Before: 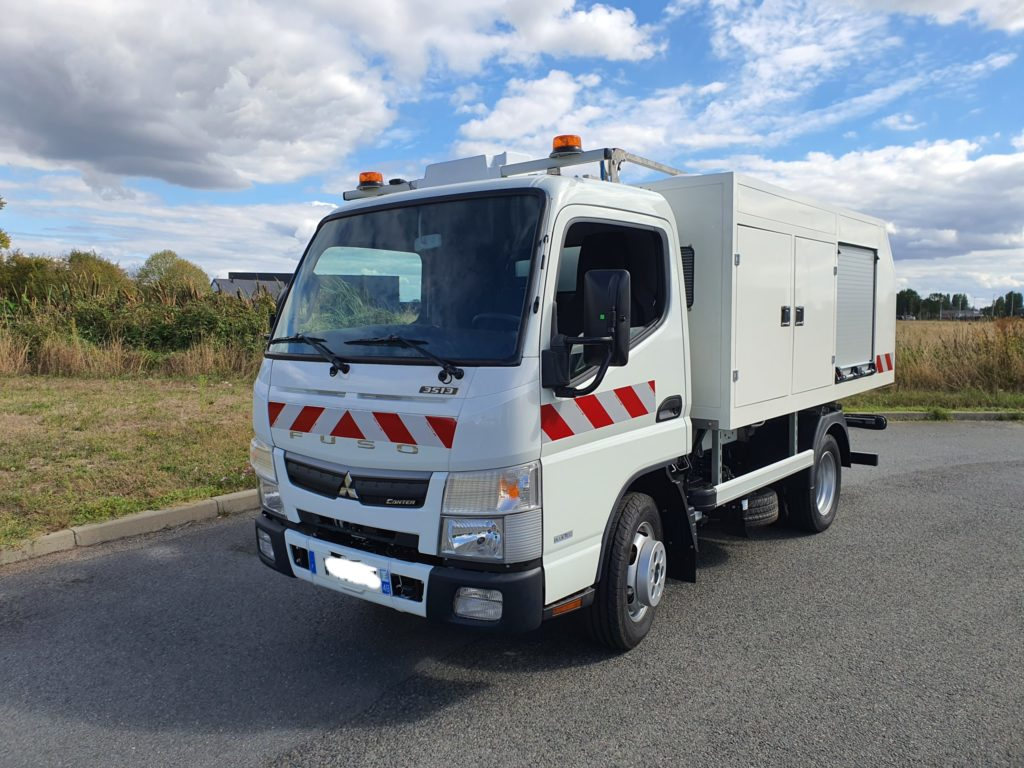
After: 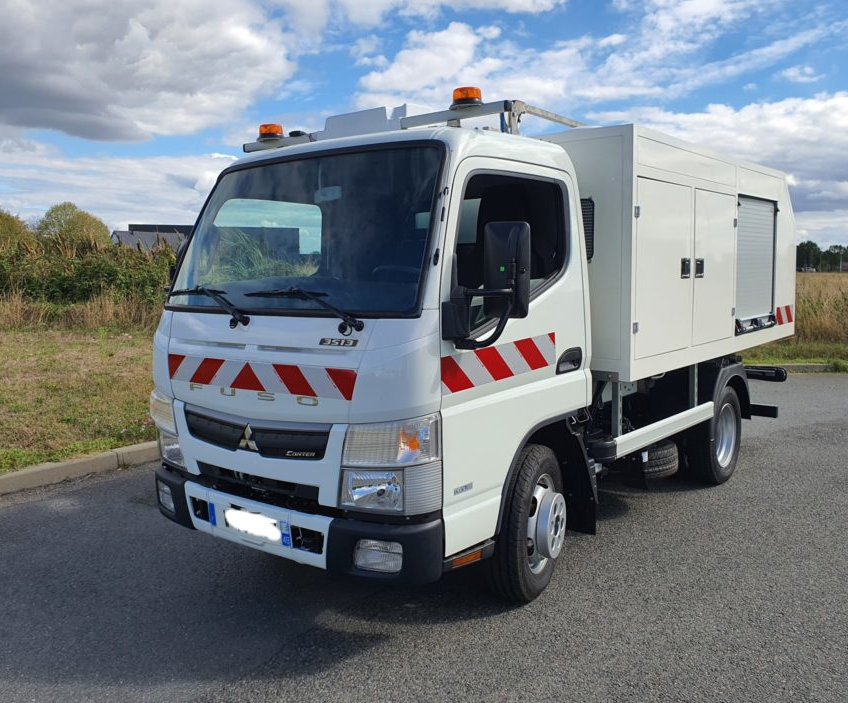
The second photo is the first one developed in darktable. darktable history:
shadows and highlights: shadows 20.91, highlights -35.45, soften with gaussian
crop: left 9.807%, top 6.259%, right 7.334%, bottom 2.177%
